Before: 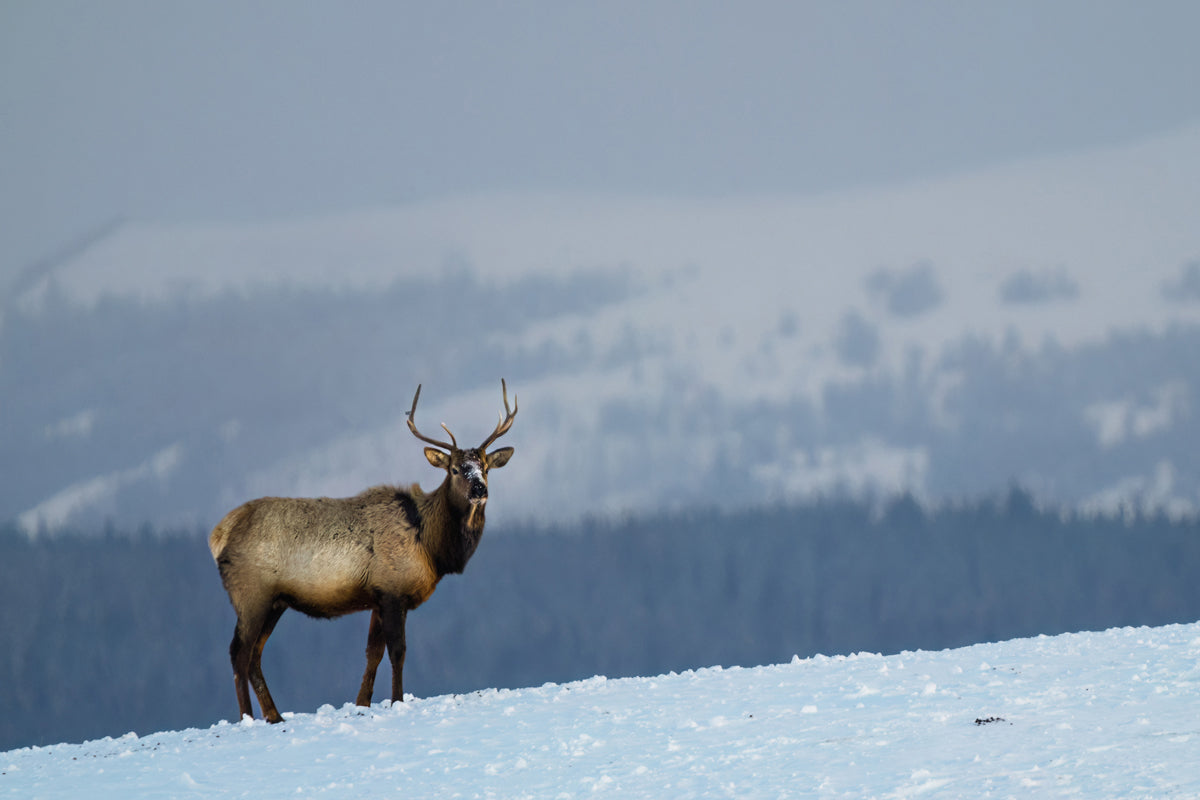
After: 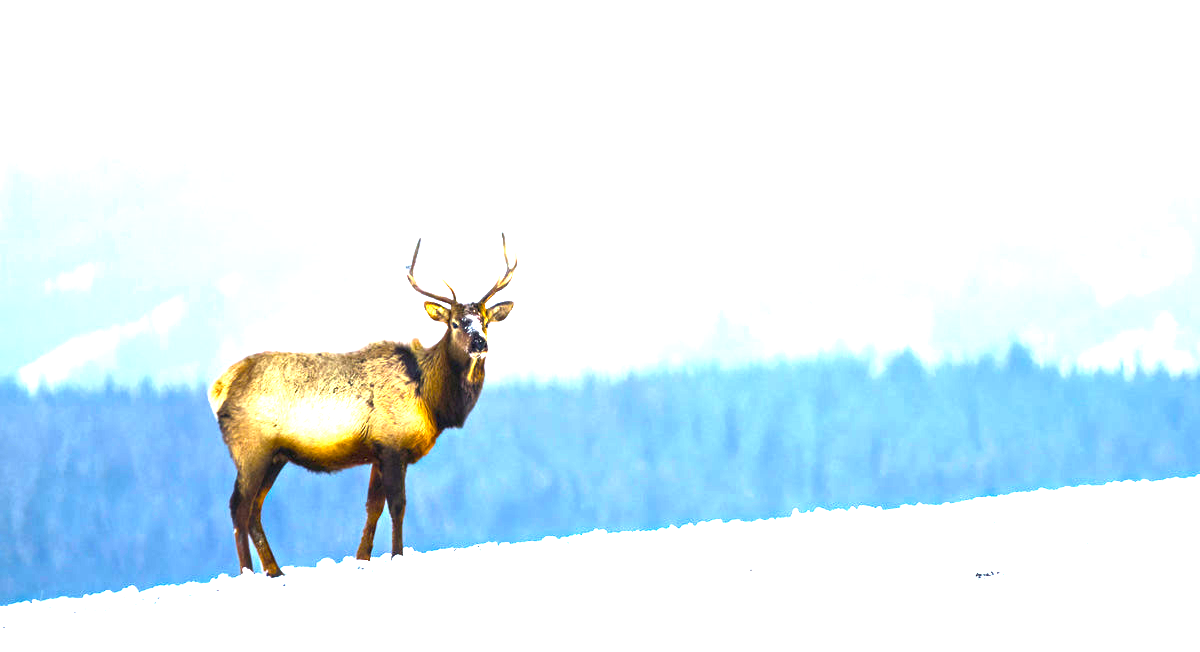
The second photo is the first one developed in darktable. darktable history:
crop and rotate: top 18.408%
color balance rgb: linear chroma grading › global chroma 6.846%, perceptual saturation grading › global saturation 15.569%, perceptual saturation grading › highlights -19.041%, perceptual saturation grading › shadows 20.161%, perceptual brilliance grading › global brilliance 34.474%, perceptual brilliance grading › highlights 50.143%, perceptual brilliance grading › mid-tones 59.879%, perceptual brilliance grading › shadows 34.495%, contrast -19.975%
